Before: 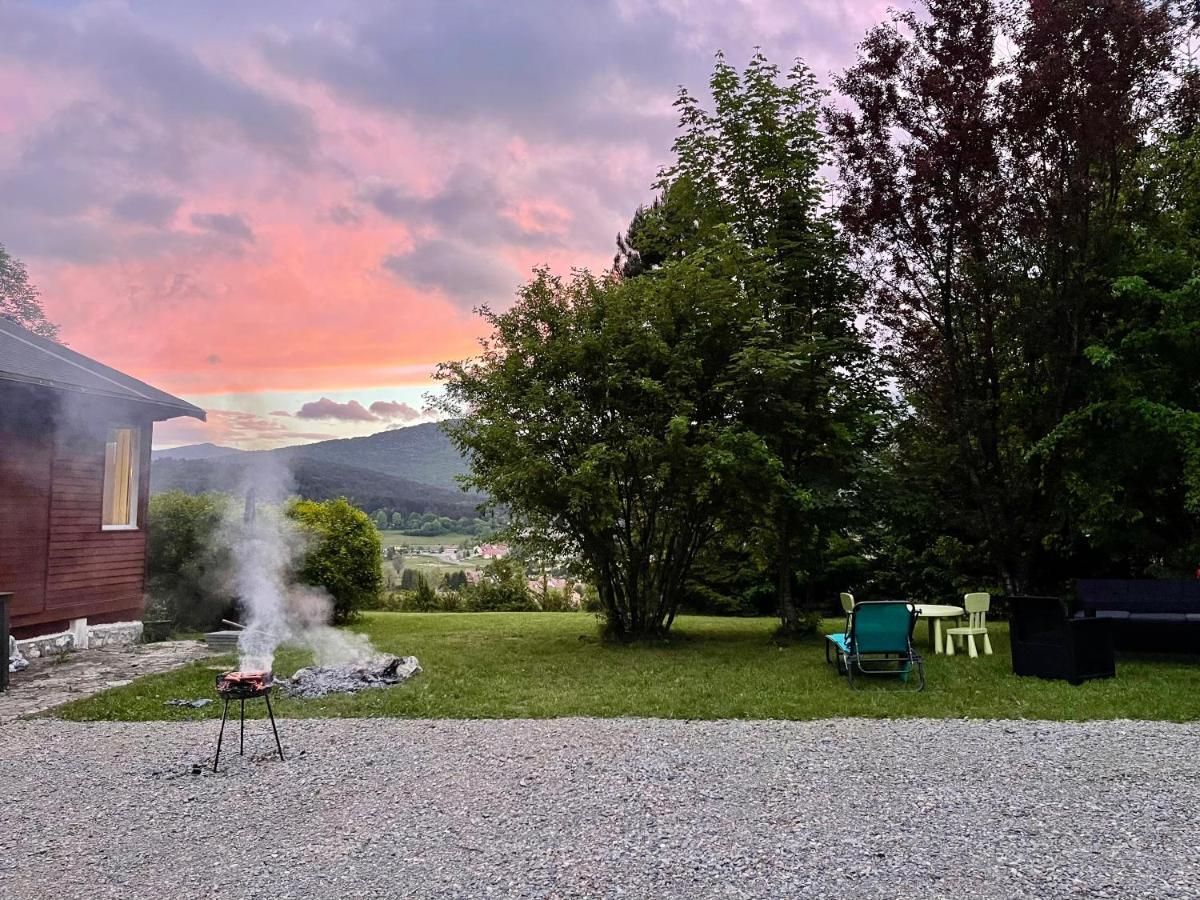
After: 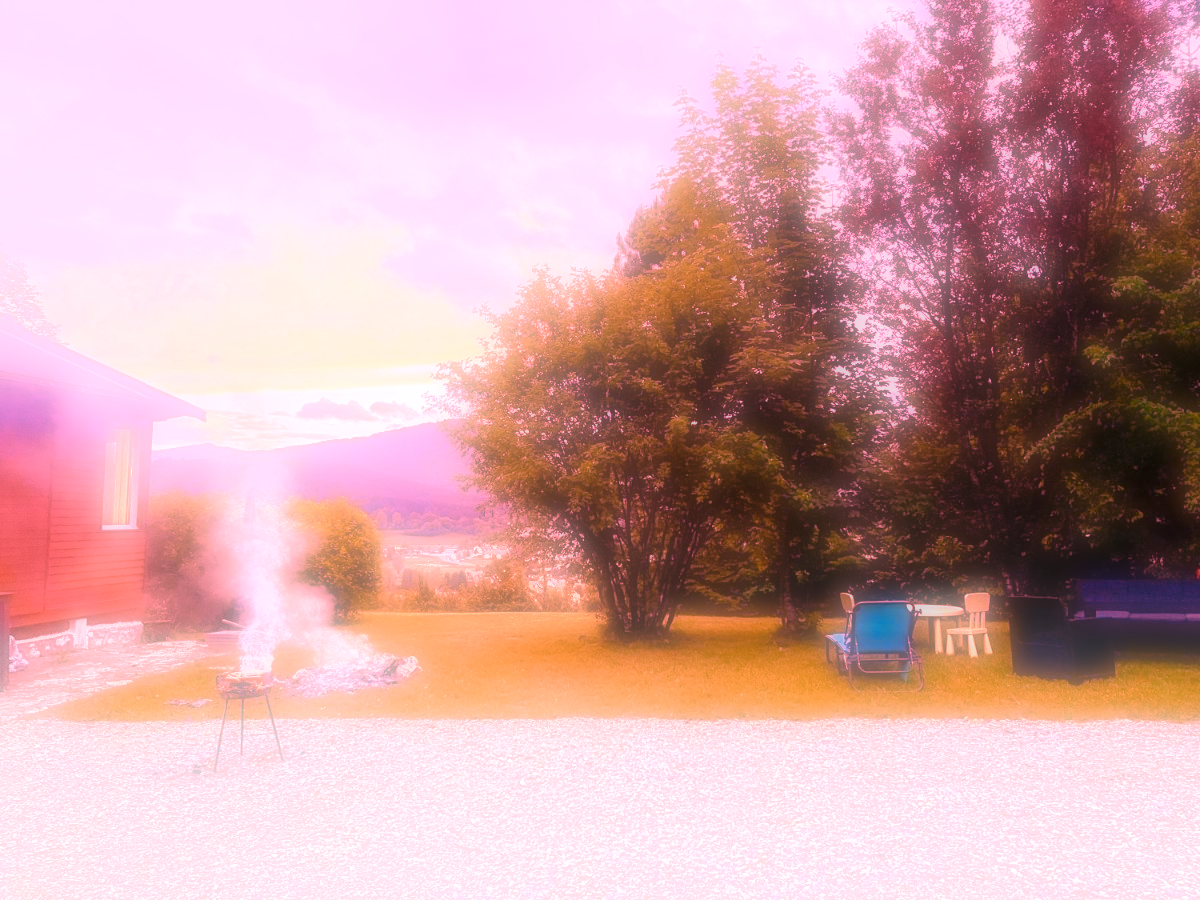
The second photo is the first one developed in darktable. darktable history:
white balance: red 2.207, blue 1.293
color contrast: green-magenta contrast 0.85, blue-yellow contrast 1.25, unbound 0
graduated density: hue 238.83°, saturation 50%
bloom: on, module defaults
tone curve: curves: ch0 [(0, 0) (0.004, 0.008) (0.077, 0.156) (0.169, 0.29) (0.774, 0.774) (1, 1)], color space Lab, linked channels, preserve colors none
velvia: on, module defaults
soften: on, module defaults
